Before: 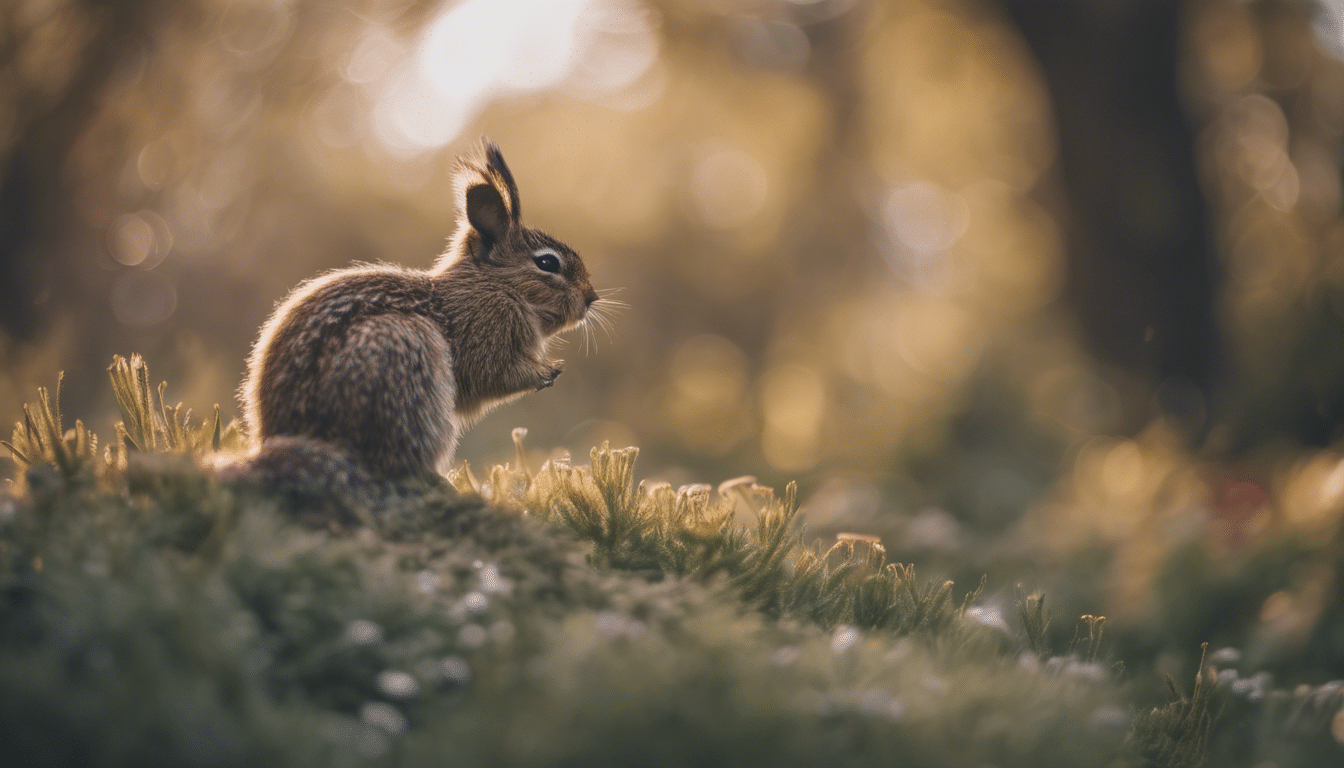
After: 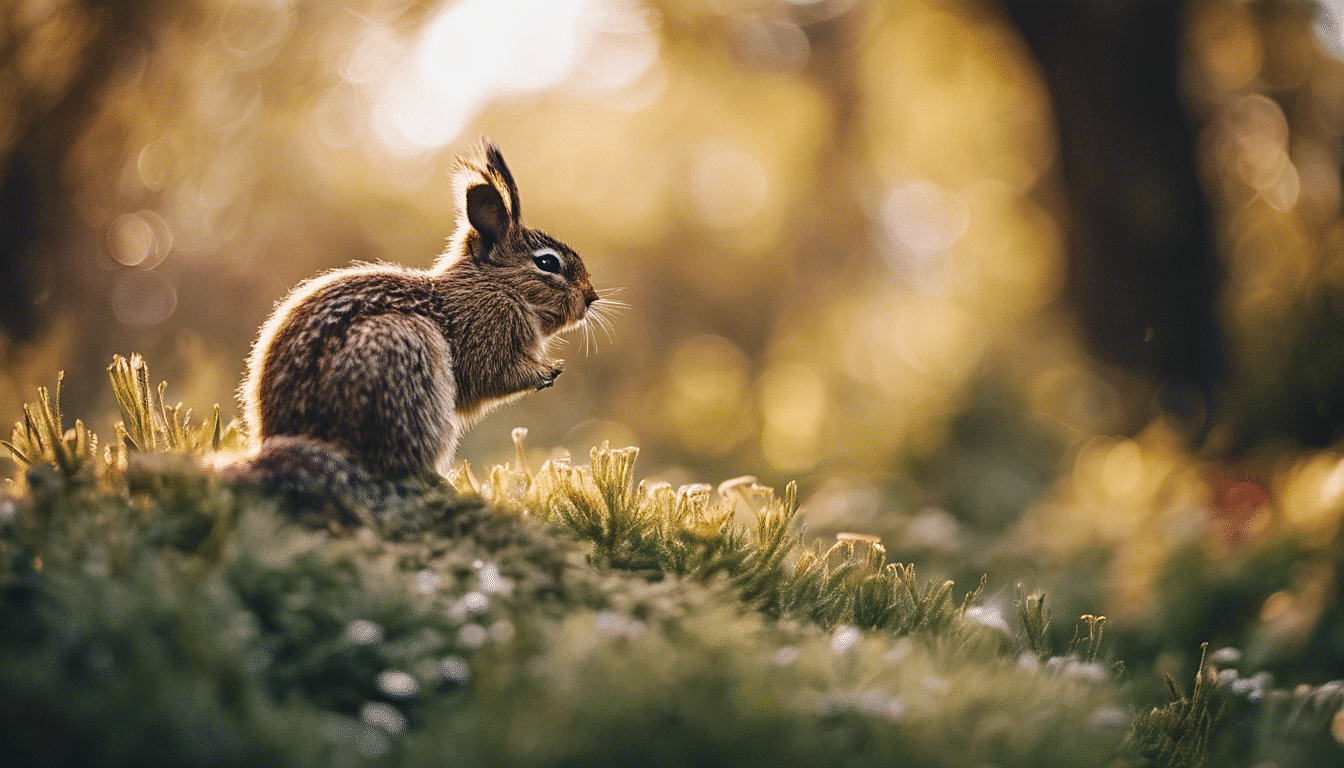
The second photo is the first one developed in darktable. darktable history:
sharpen: on, module defaults
haze removal: adaptive false
base curve: curves: ch0 [(0, 0) (0.036, 0.025) (0.121, 0.166) (0.206, 0.329) (0.605, 0.79) (1, 1)], preserve colors none
